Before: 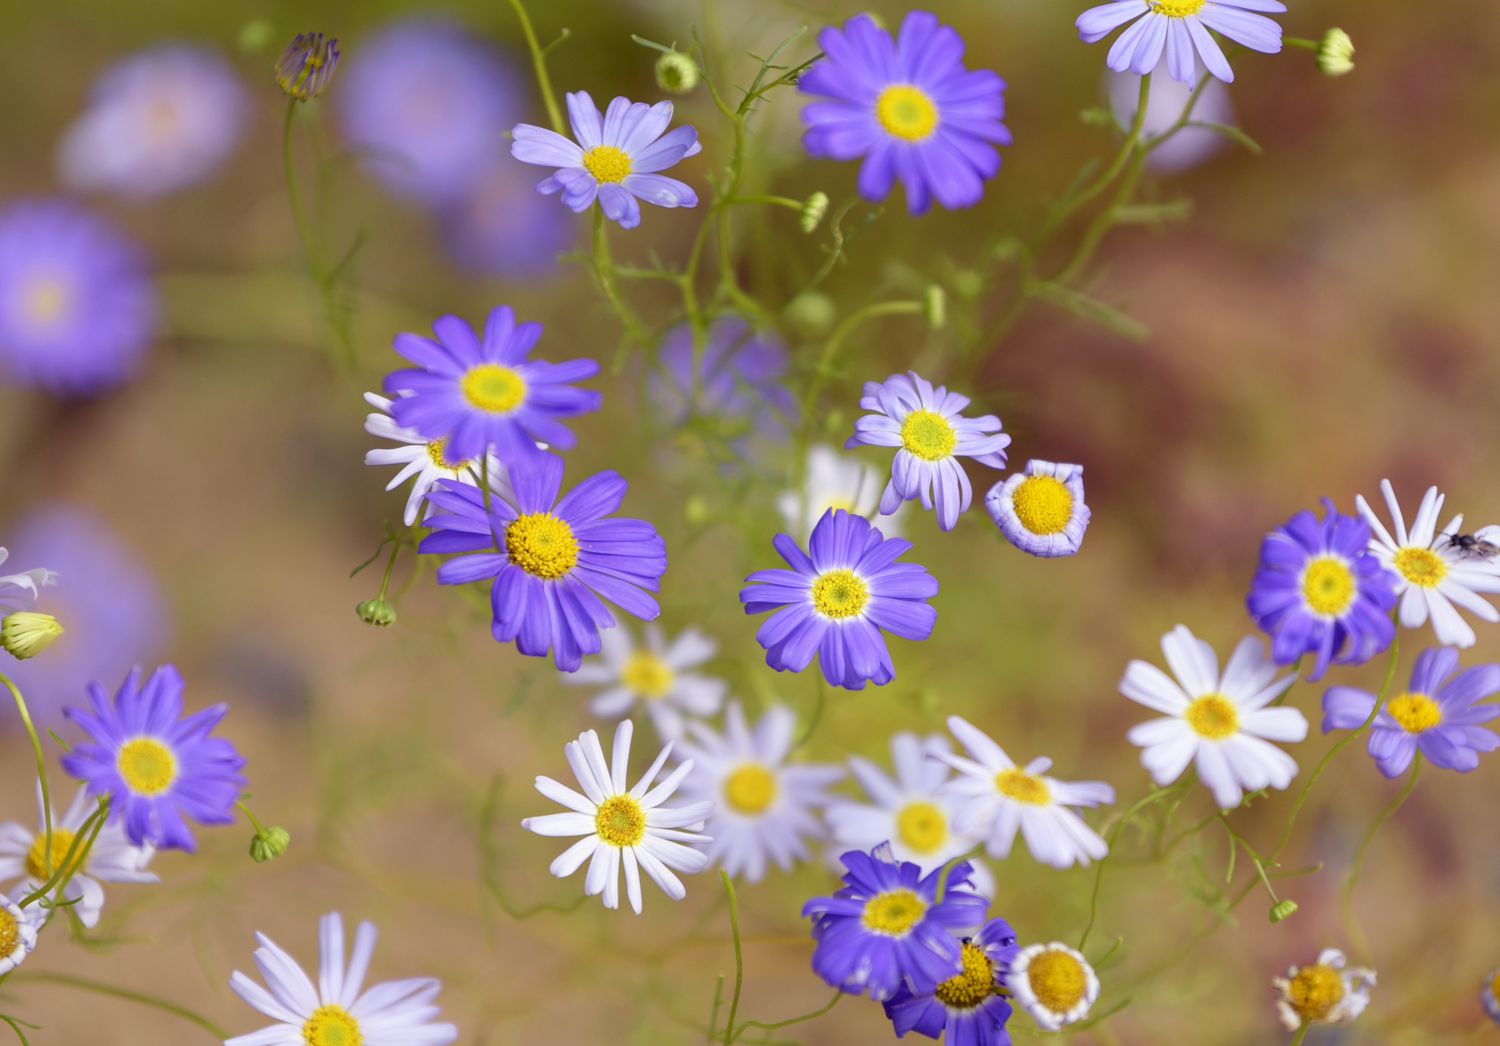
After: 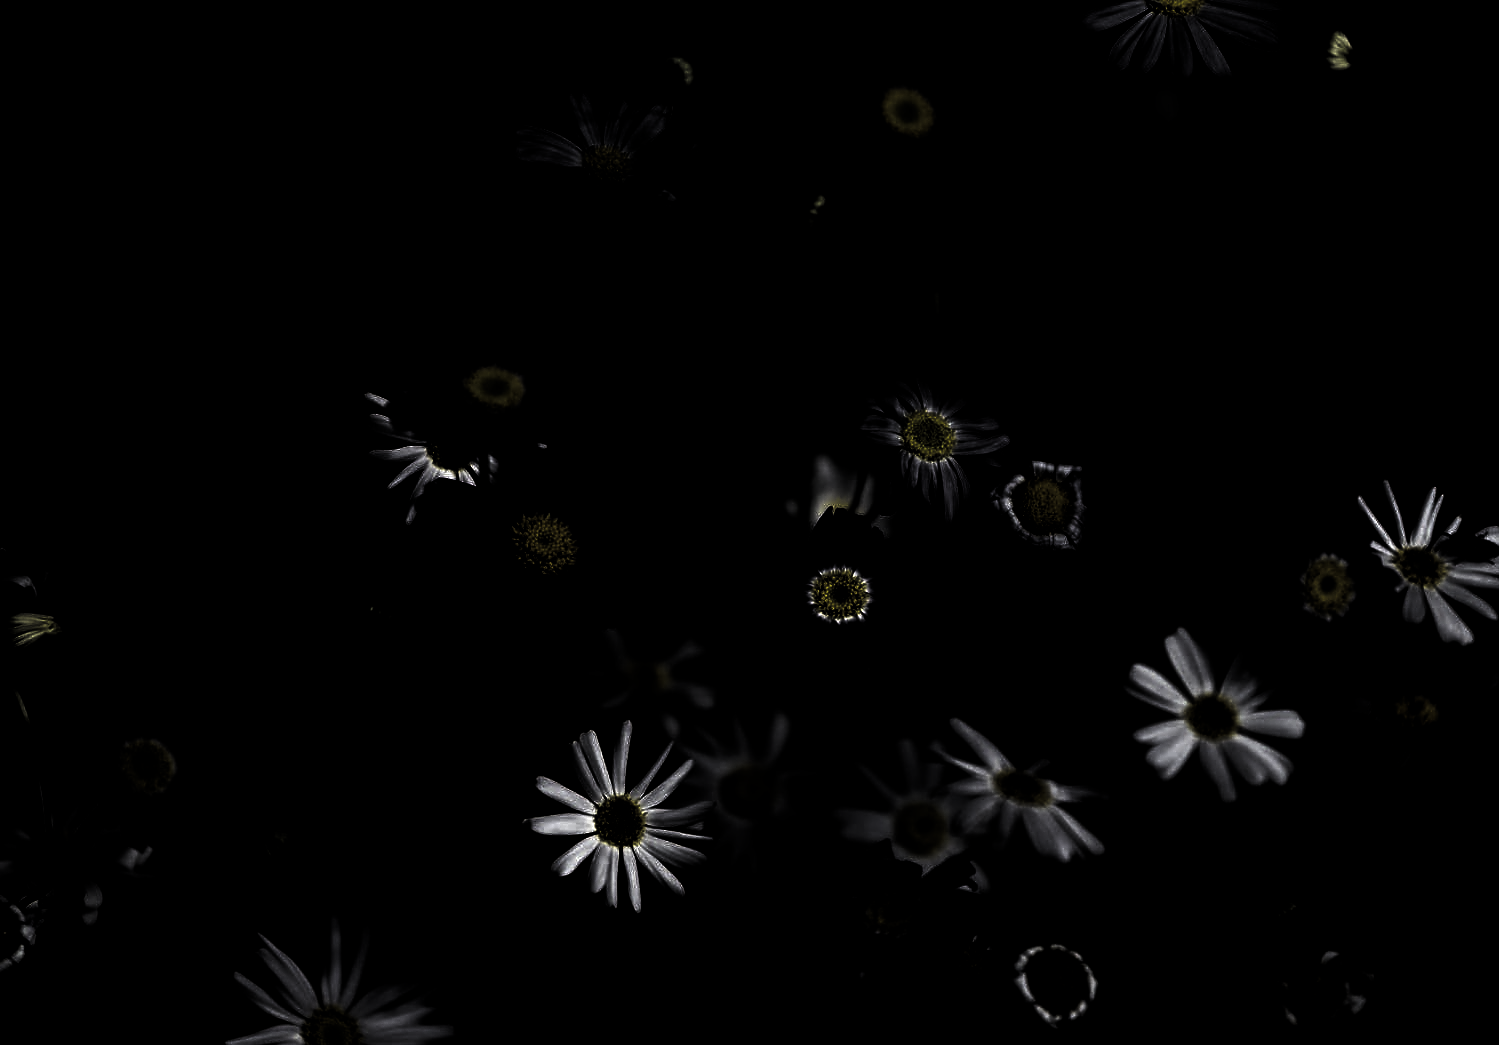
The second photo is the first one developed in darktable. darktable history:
levels: levels [0.721, 0.937, 0.997]
contrast equalizer: octaves 7, y [[0.5, 0.504, 0.515, 0.527, 0.535, 0.534], [0.5 ×6], [0.491, 0.387, 0.179, 0.068, 0.068, 0.068], [0 ×5, 0.023], [0 ×6]]
crop: left 0.008%
